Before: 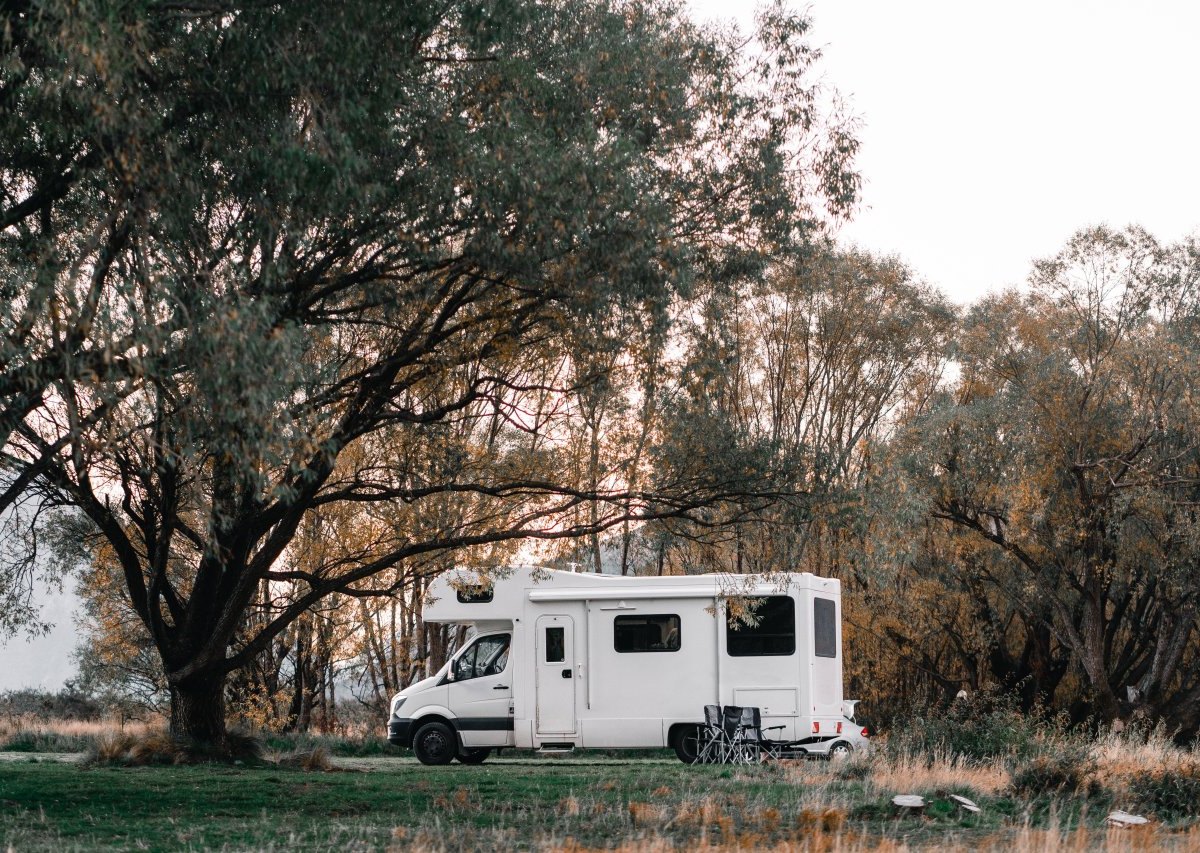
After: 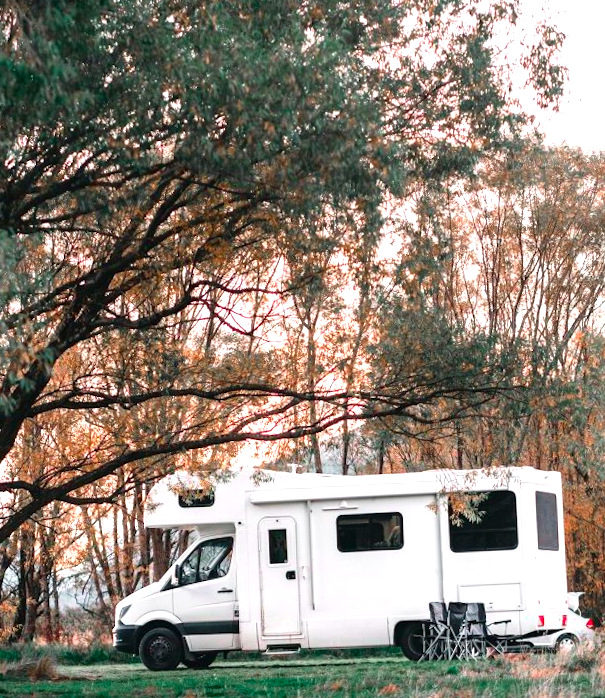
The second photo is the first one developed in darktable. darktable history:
exposure: exposure 0.722 EV, compensate highlight preservation false
shadows and highlights: shadows 12, white point adjustment 1.2, highlights -0.36, soften with gaussian
color contrast: green-magenta contrast 1.73, blue-yellow contrast 1.15
rotate and perspective: rotation -1.77°, lens shift (horizontal) 0.004, automatic cropping off
crop and rotate: angle 0.02°, left 24.353%, top 13.219%, right 26.156%, bottom 8.224%
